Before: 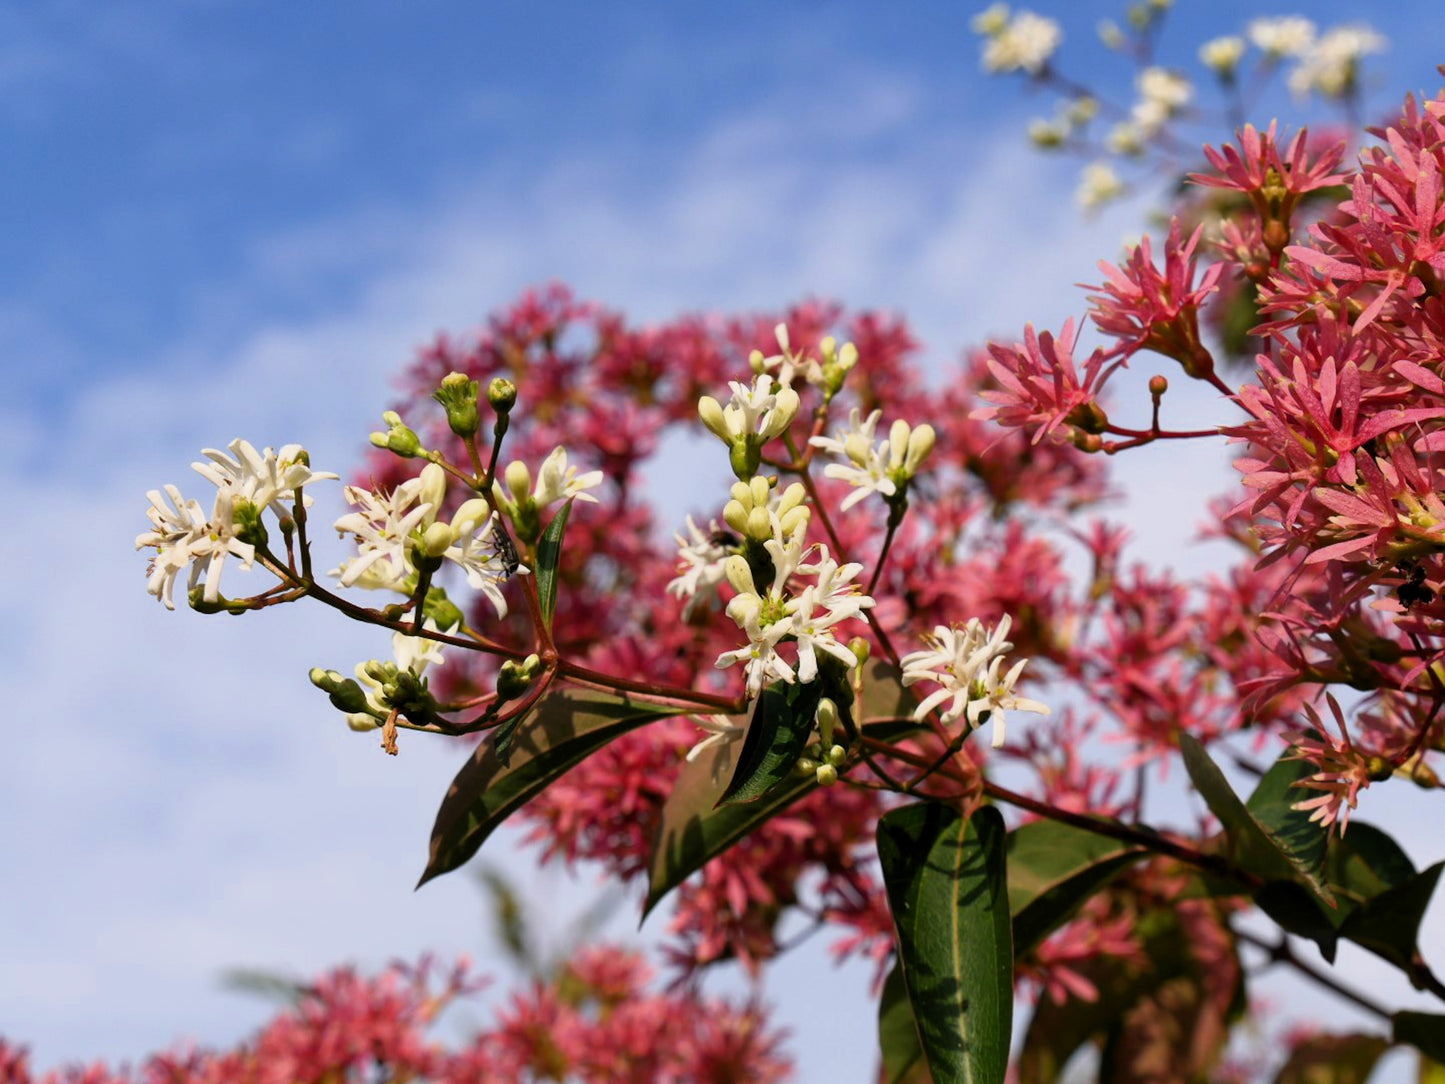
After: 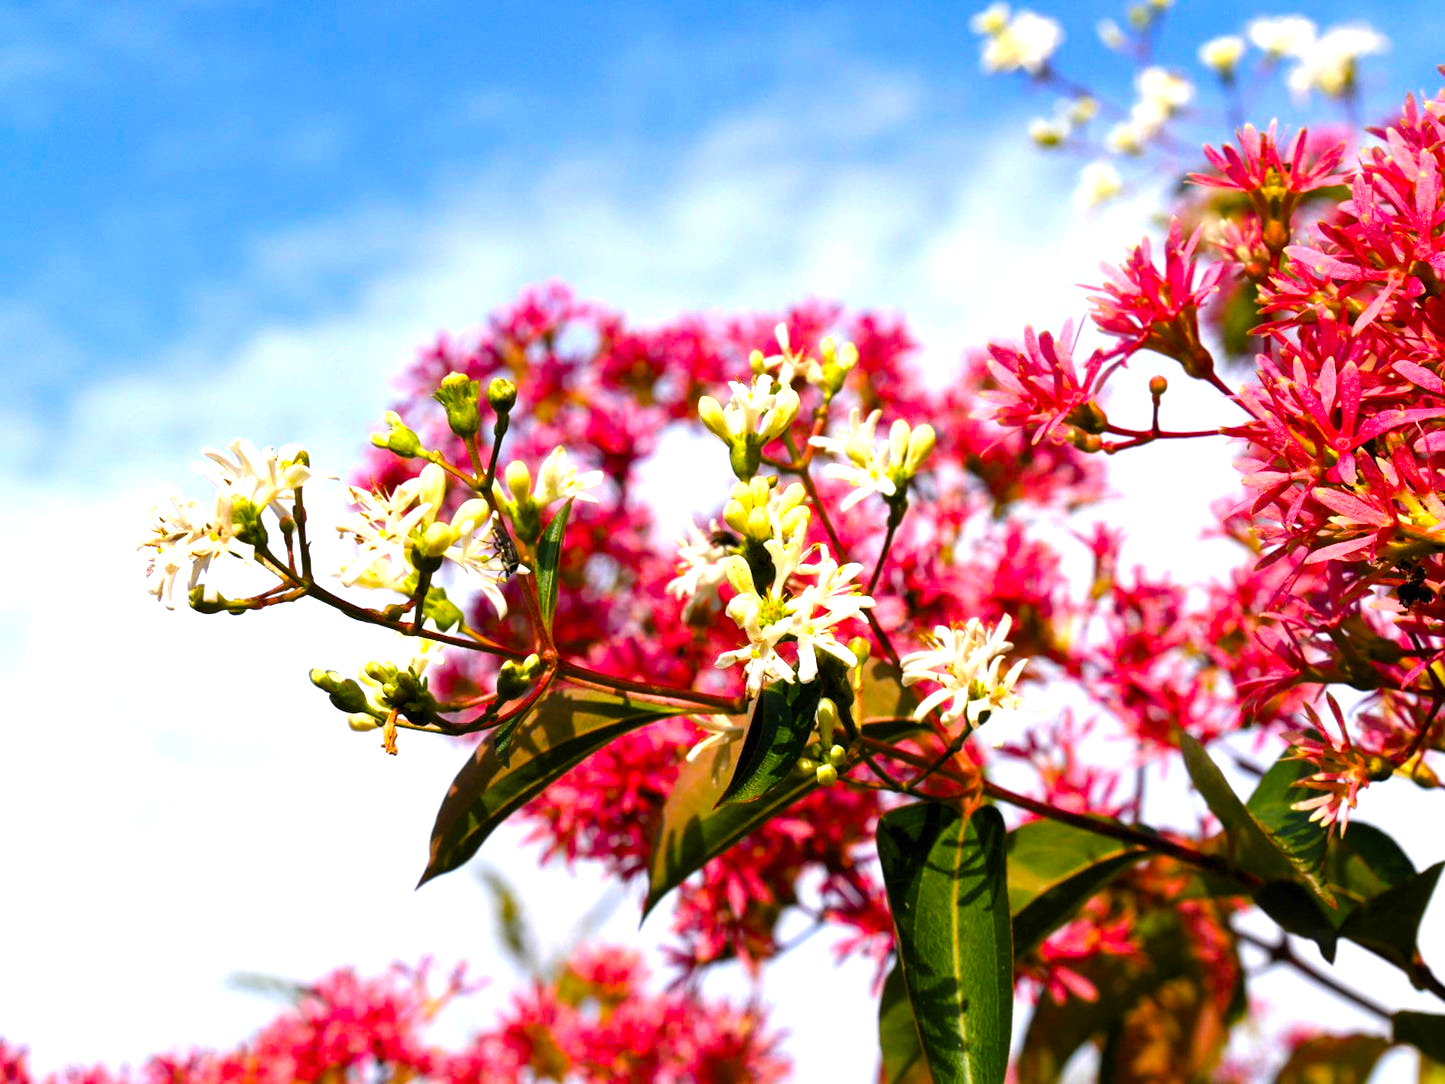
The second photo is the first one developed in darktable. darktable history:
exposure: black level correction 0, exposure 1.098 EV, compensate exposure bias true, compensate highlight preservation false
color balance rgb: shadows lift › luminance -19.83%, perceptual saturation grading › global saturation 37.134%, perceptual saturation grading › shadows 36.151%
